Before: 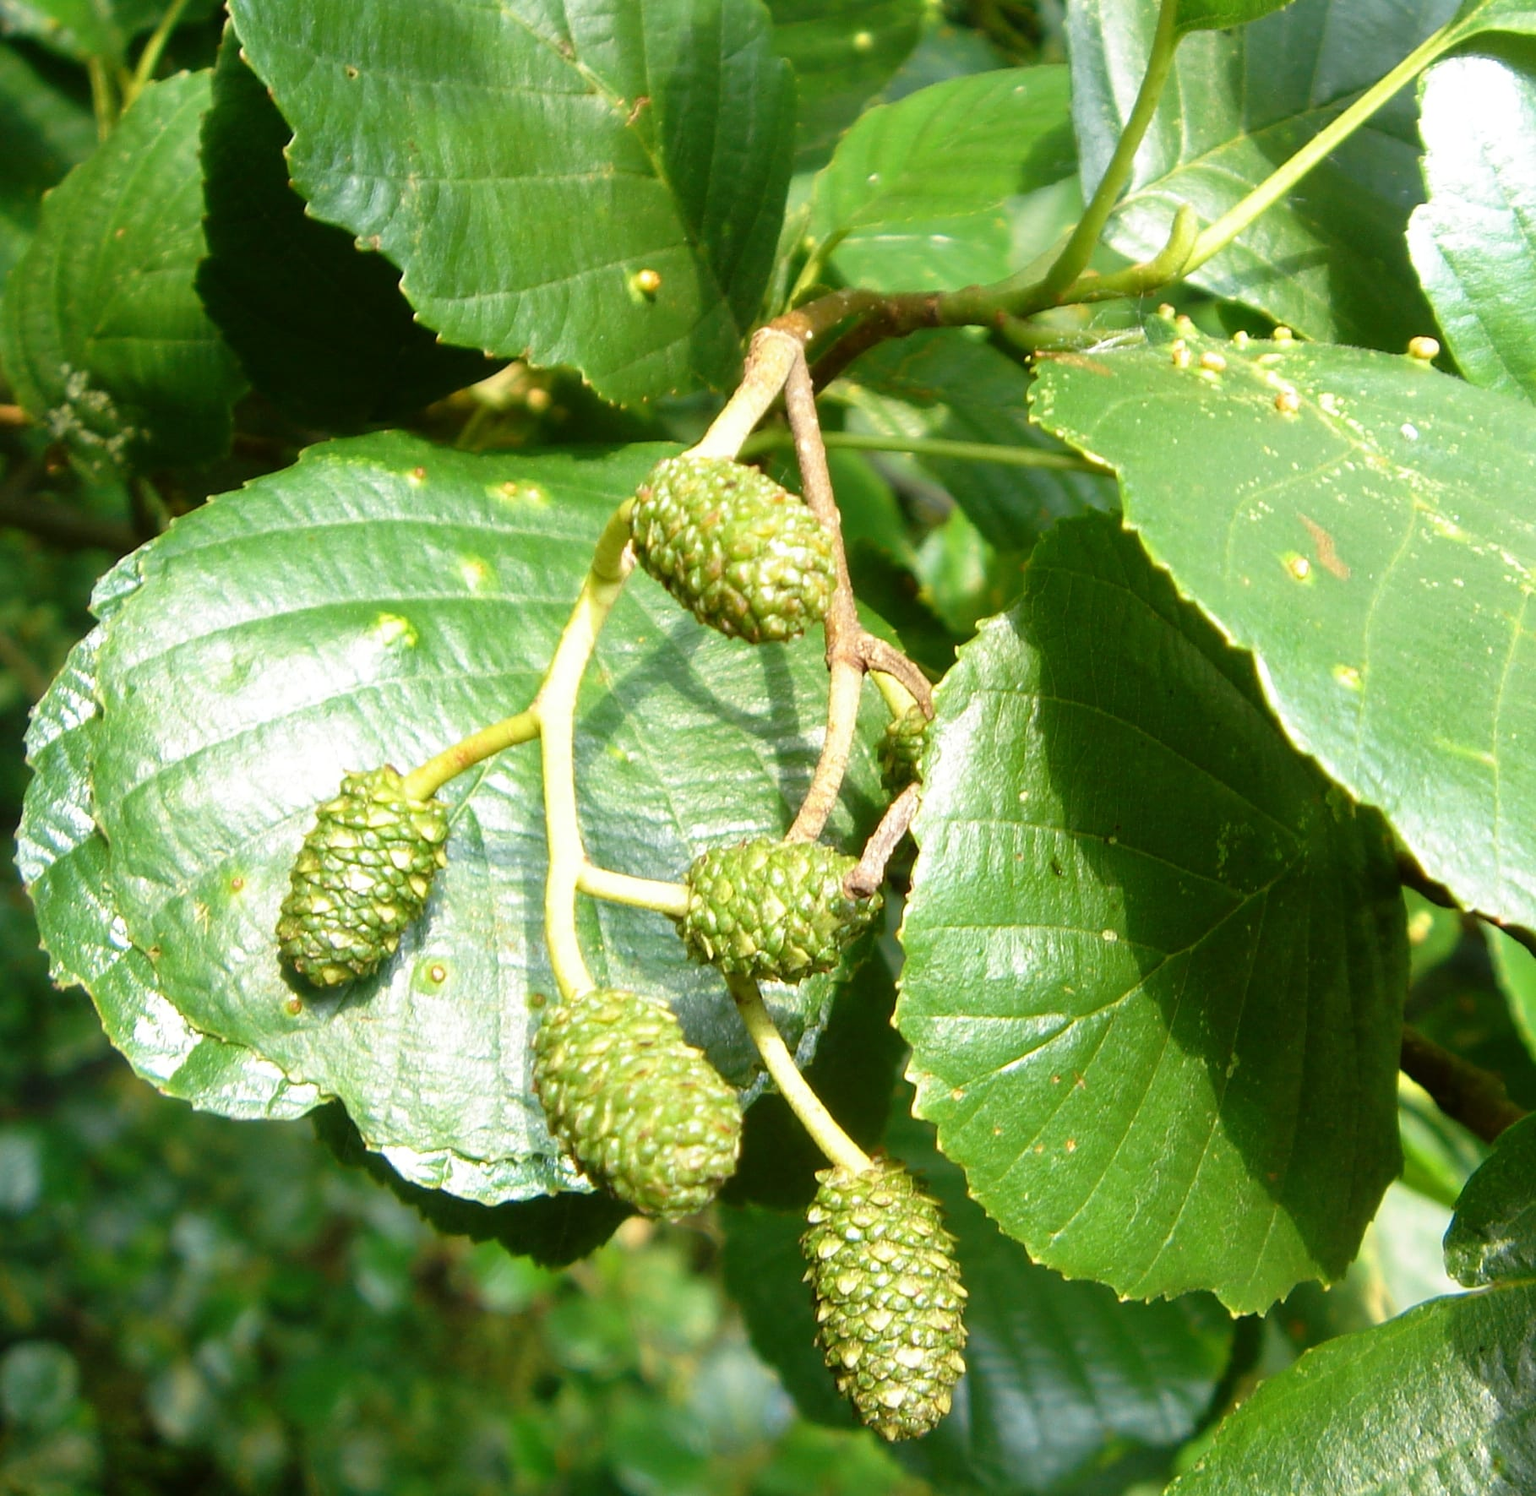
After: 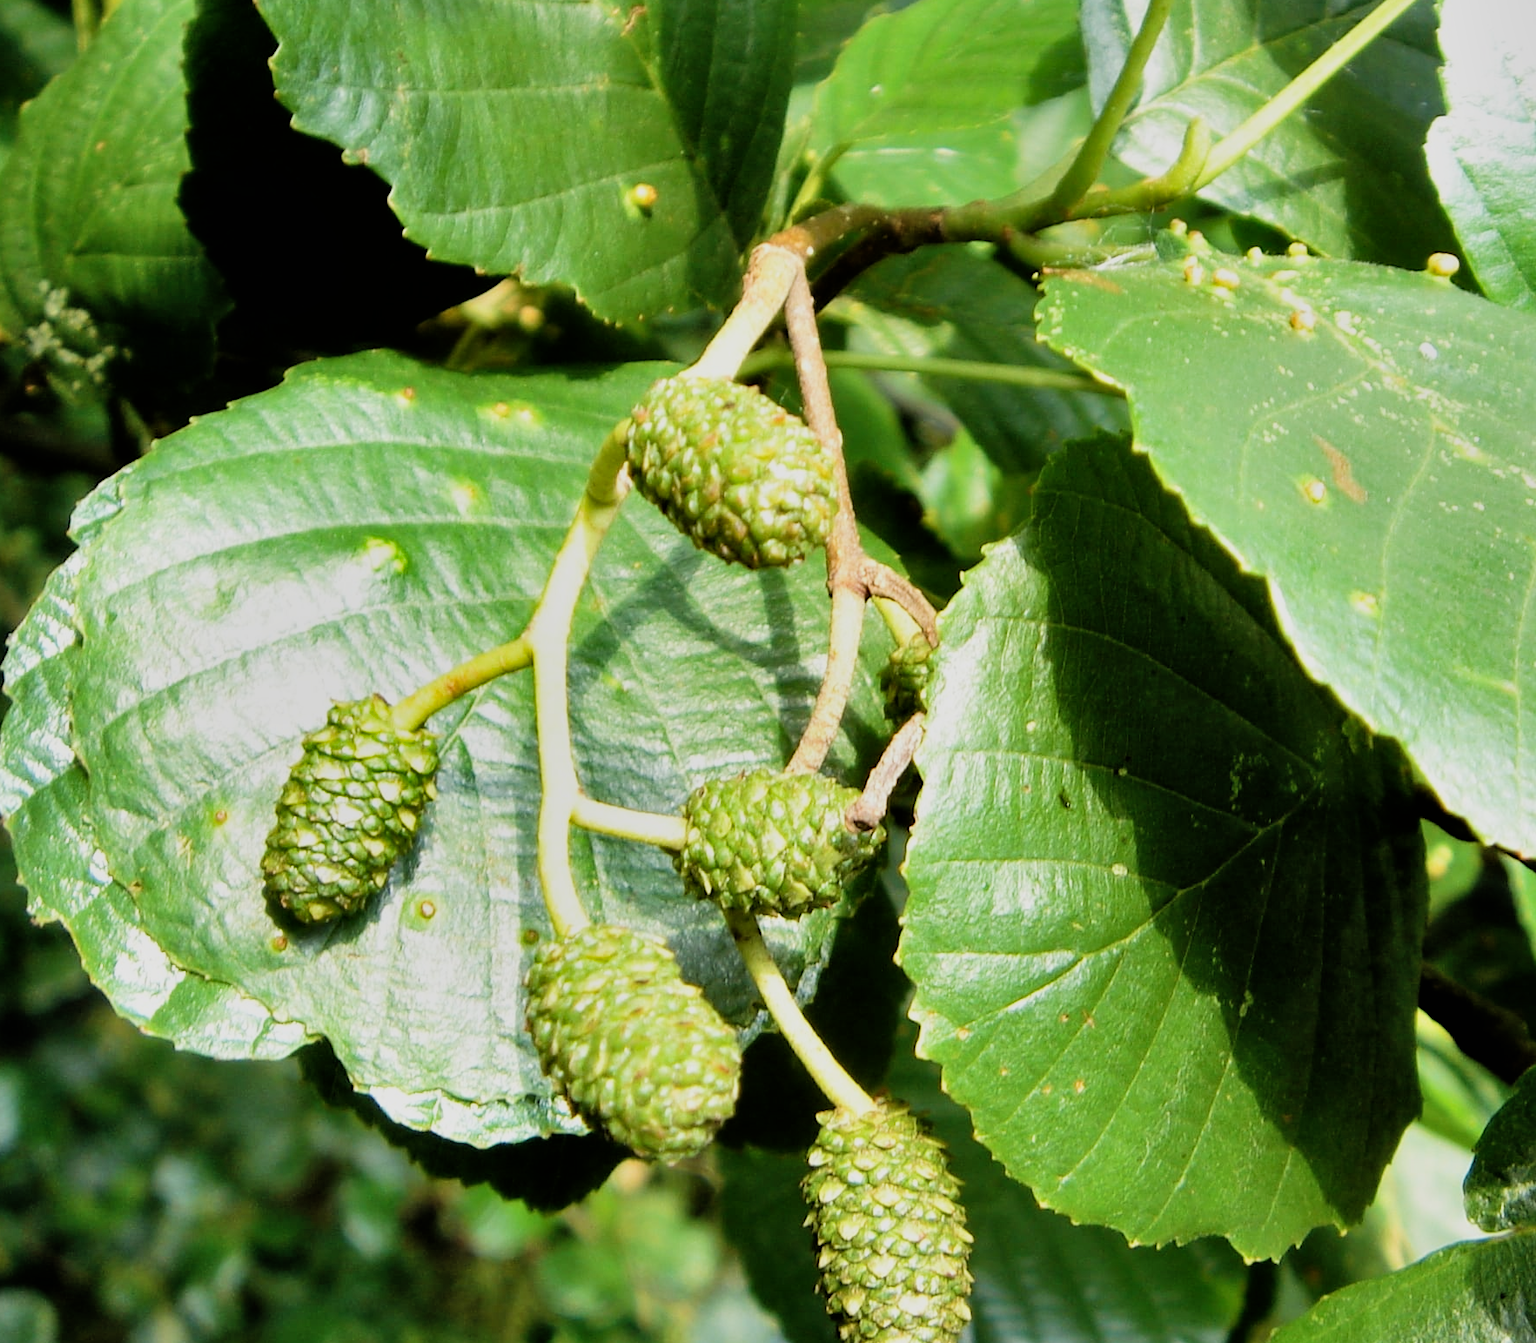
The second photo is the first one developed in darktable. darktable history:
shadows and highlights: shadows 40, highlights -54, highlights color adjustment 46%, low approximation 0.01, soften with gaussian
crop: left 1.507%, top 6.147%, right 1.379%, bottom 6.637%
filmic rgb: black relative exposure -5 EV, hardness 2.88, contrast 1.3, highlights saturation mix -30%
